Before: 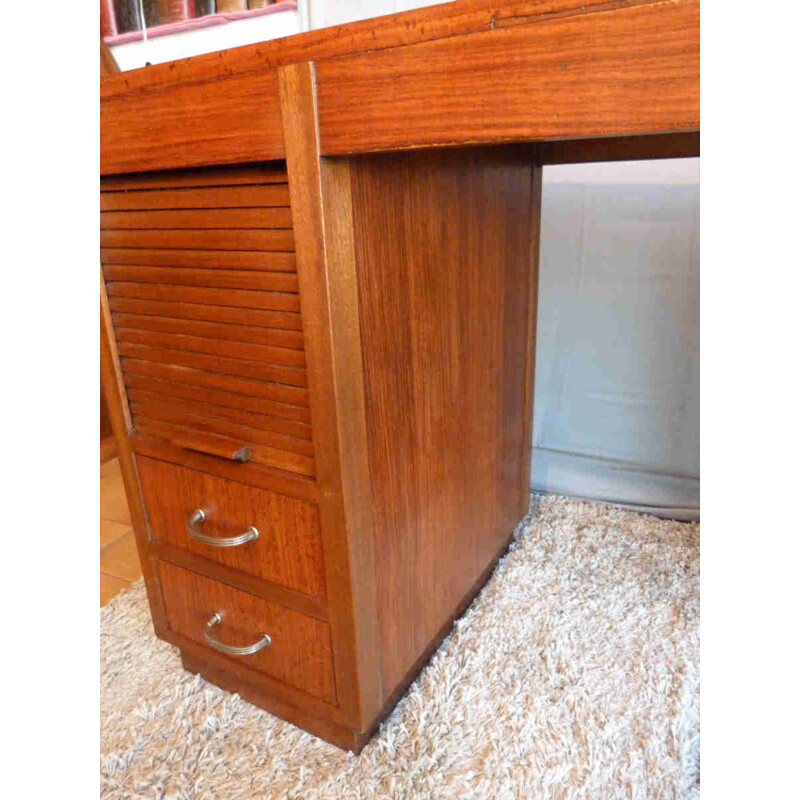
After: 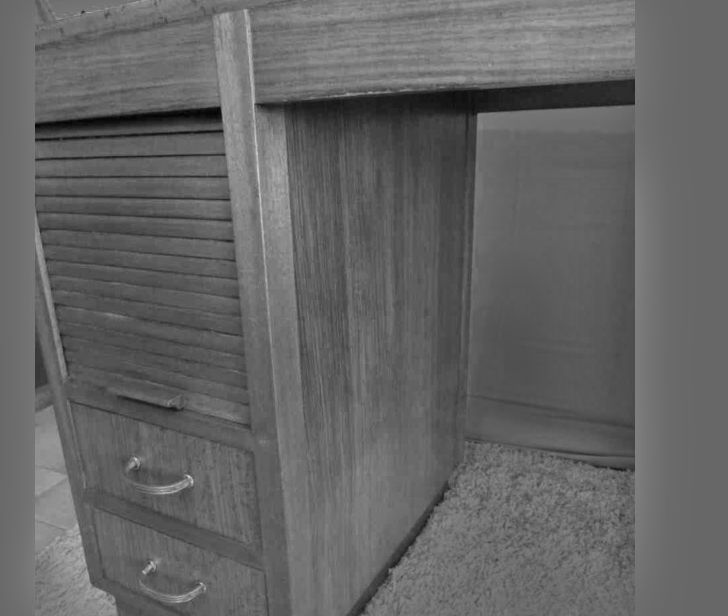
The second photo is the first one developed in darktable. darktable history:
white balance: red 0.98, blue 1.61
color zones: curves: ch0 [(0, 0.613) (0.01, 0.613) (0.245, 0.448) (0.498, 0.529) (0.642, 0.665) (0.879, 0.777) (0.99, 0.613)]; ch1 [(0, 0) (0.143, 0) (0.286, 0) (0.429, 0) (0.571, 0) (0.714, 0) (0.857, 0)], mix -121.96%
crop: left 8.155%, top 6.611%, bottom 15.385%
monochrome: a 26.22, b 42.67, size 0.8
